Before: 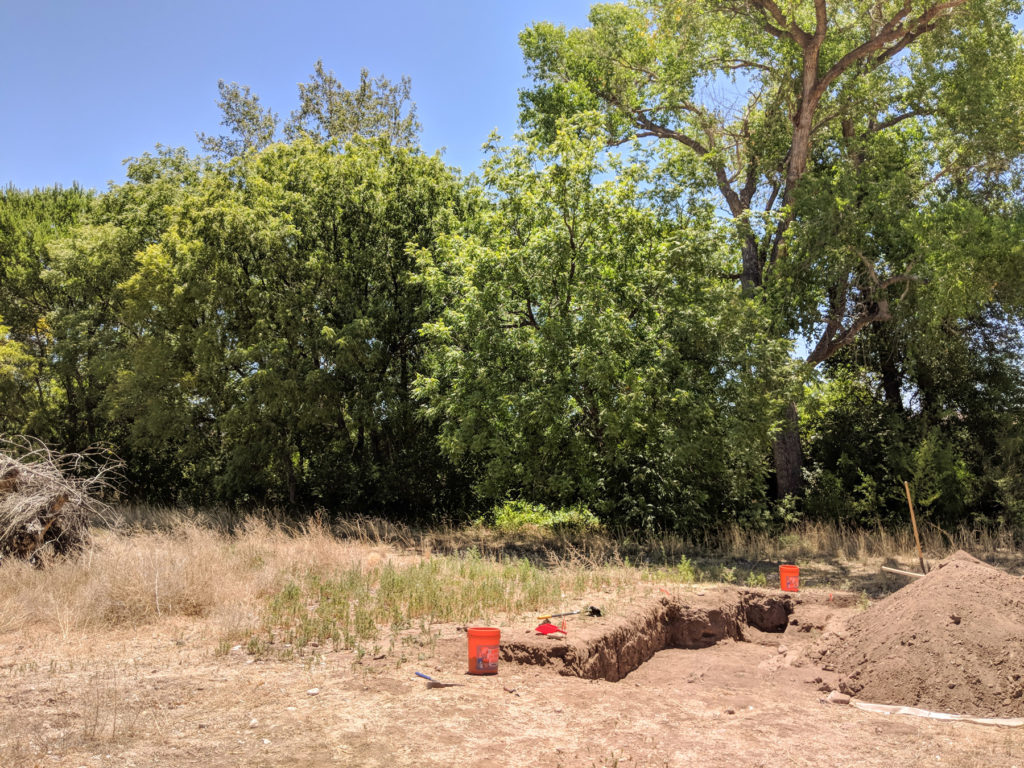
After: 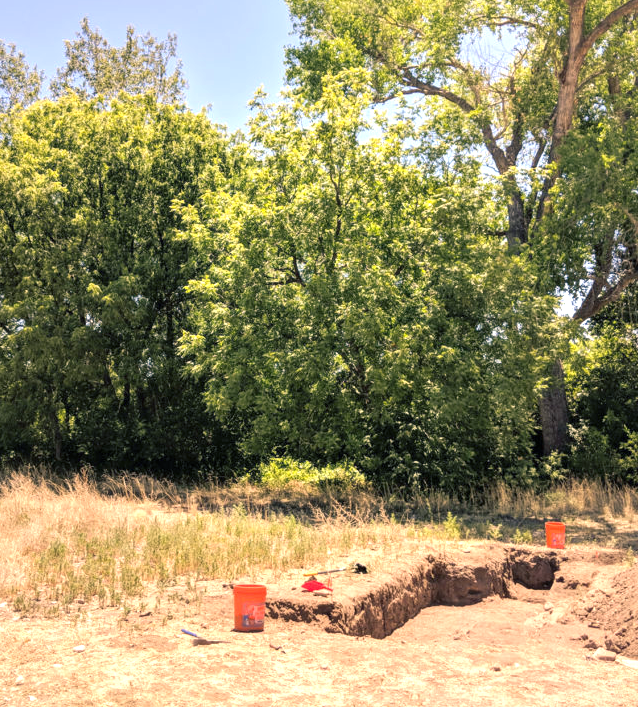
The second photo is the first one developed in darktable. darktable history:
crop and rotate: left 22.918%, top 5.629%, right 14.711%, bottom 2.247%
color balance rgb: shadows lift › chroma 5.41%, shadows lift › hue 240°, highlights gain › chroma 3.74%, highlights gain › hue 60°, saturation formula JzAzBz (2021)
exposure: black level correction 0, exposure 0.7 EV, compensate exposure bias true, compensate highlight preservation false
